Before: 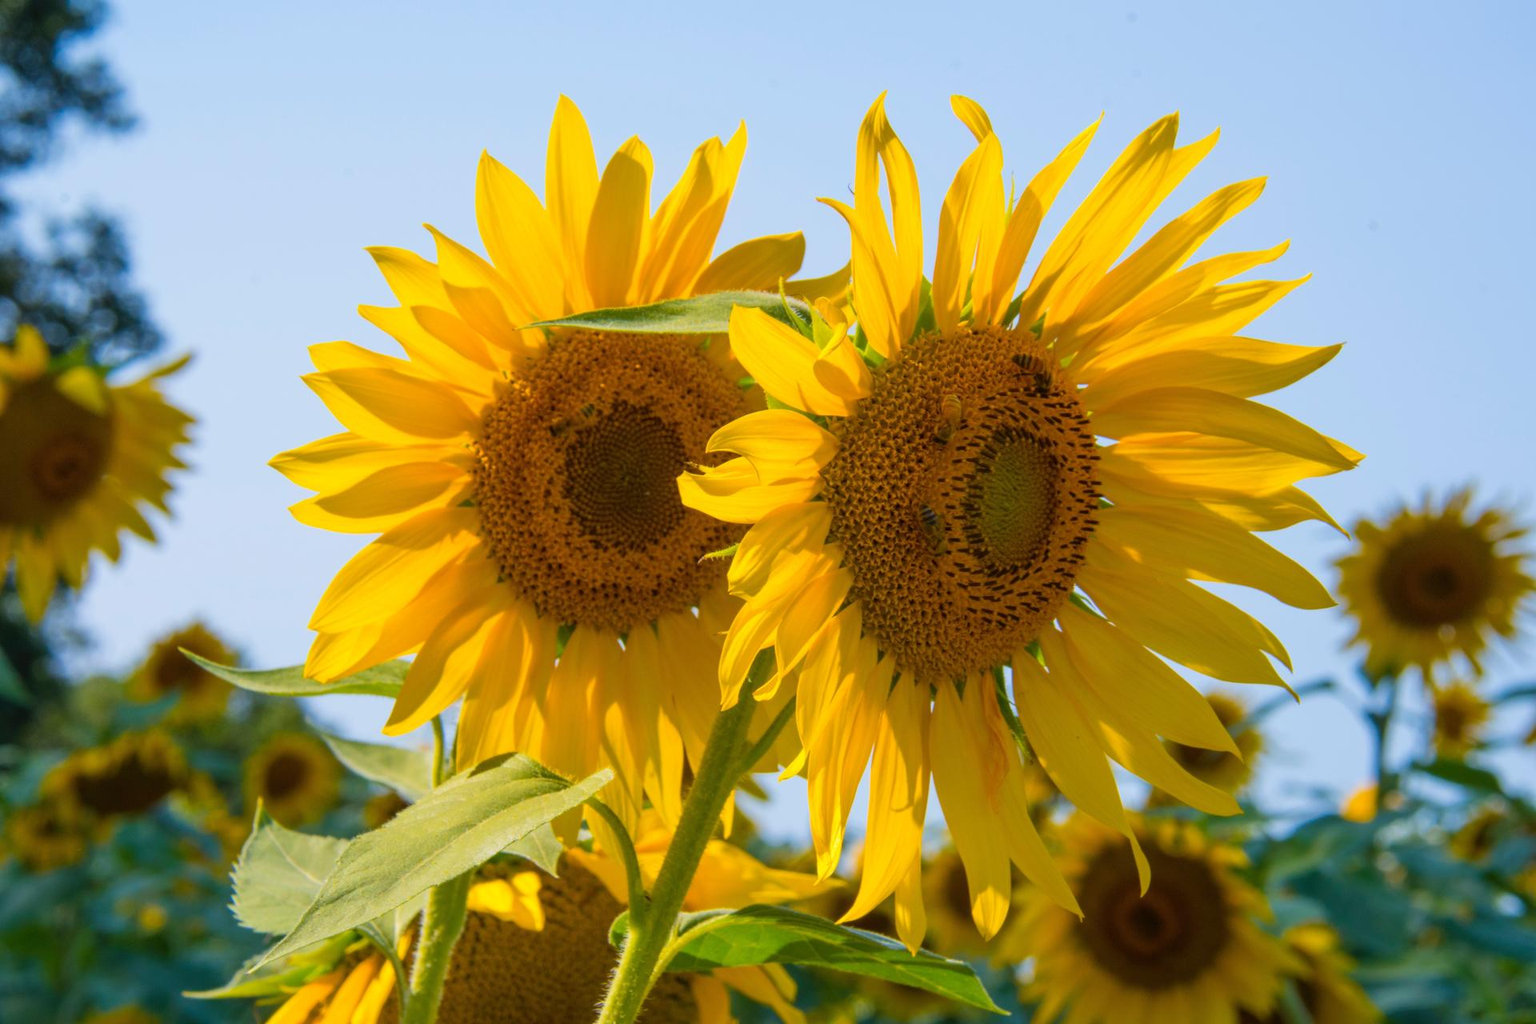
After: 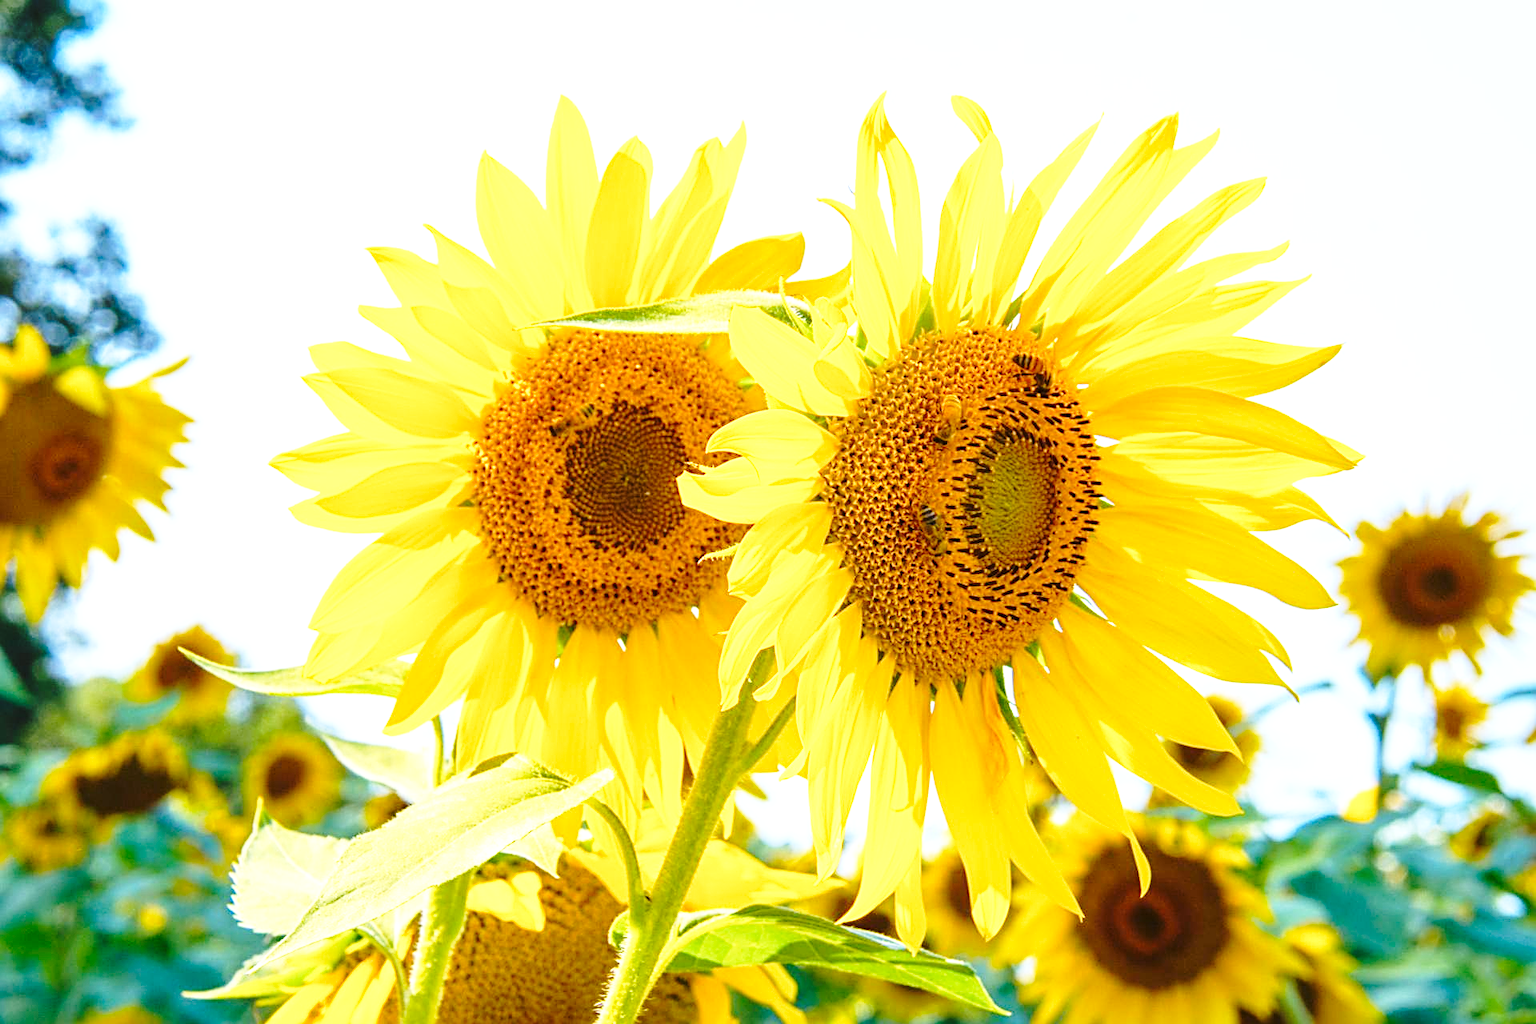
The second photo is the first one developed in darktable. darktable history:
base curve: curves: ch0 [(0, 0) (0.036, 0.037) (0.121, 0.228) (0.46, 0.76) (0.859, 0.983) (1, 1)], preserve colors none
sharpen: radius 2.531, amount 0.628
exposure: black level correction 0, exposure 1.1 EV, compensate exposure bias true, compensate highlight preservation false
